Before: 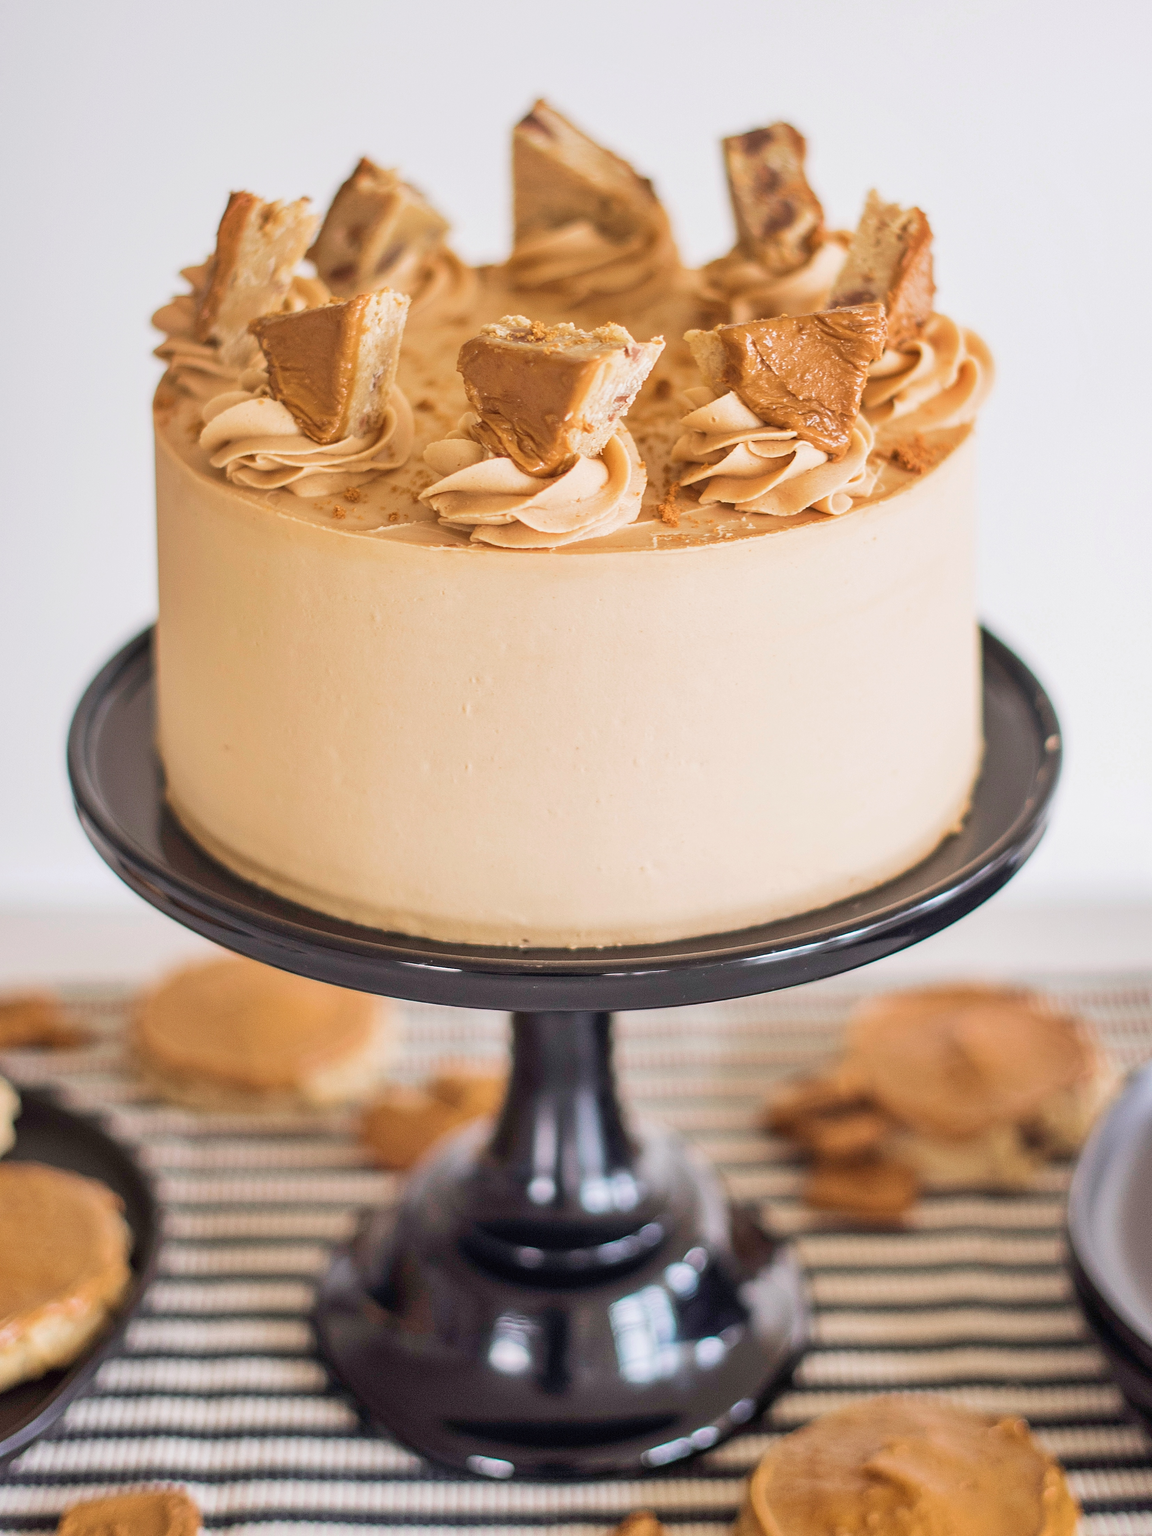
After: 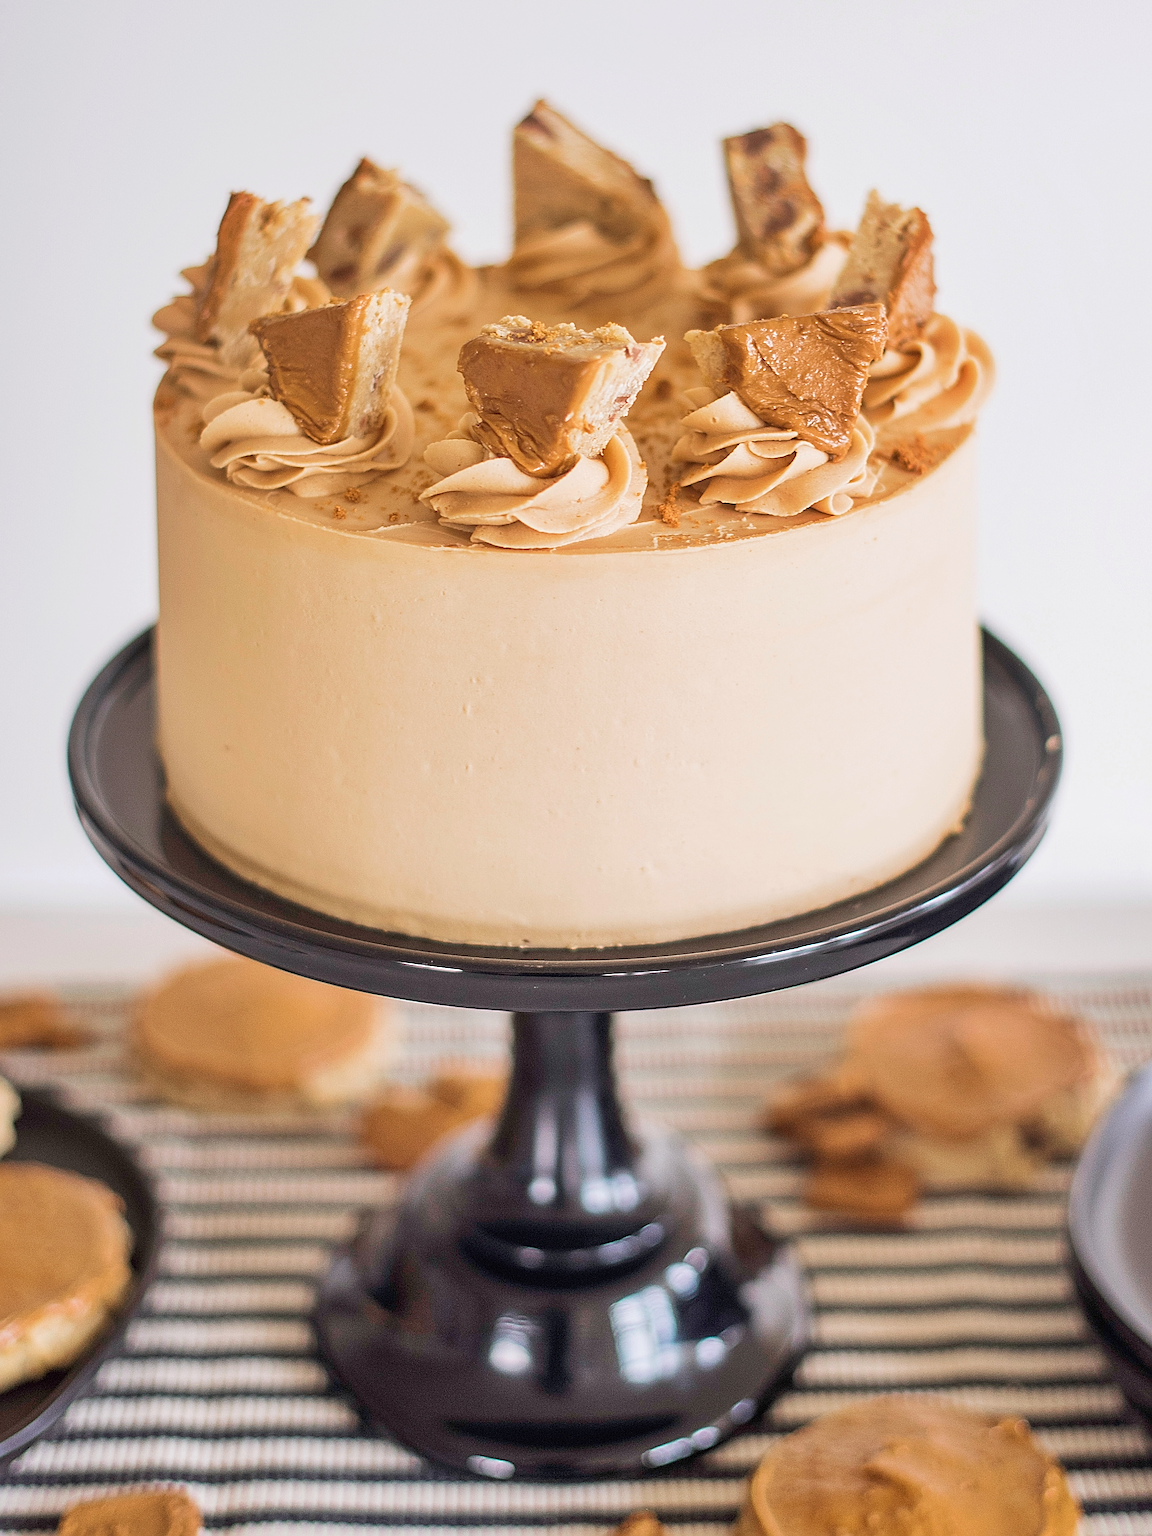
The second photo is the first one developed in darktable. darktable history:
sharpen: radius 3.056, amount 0.771
